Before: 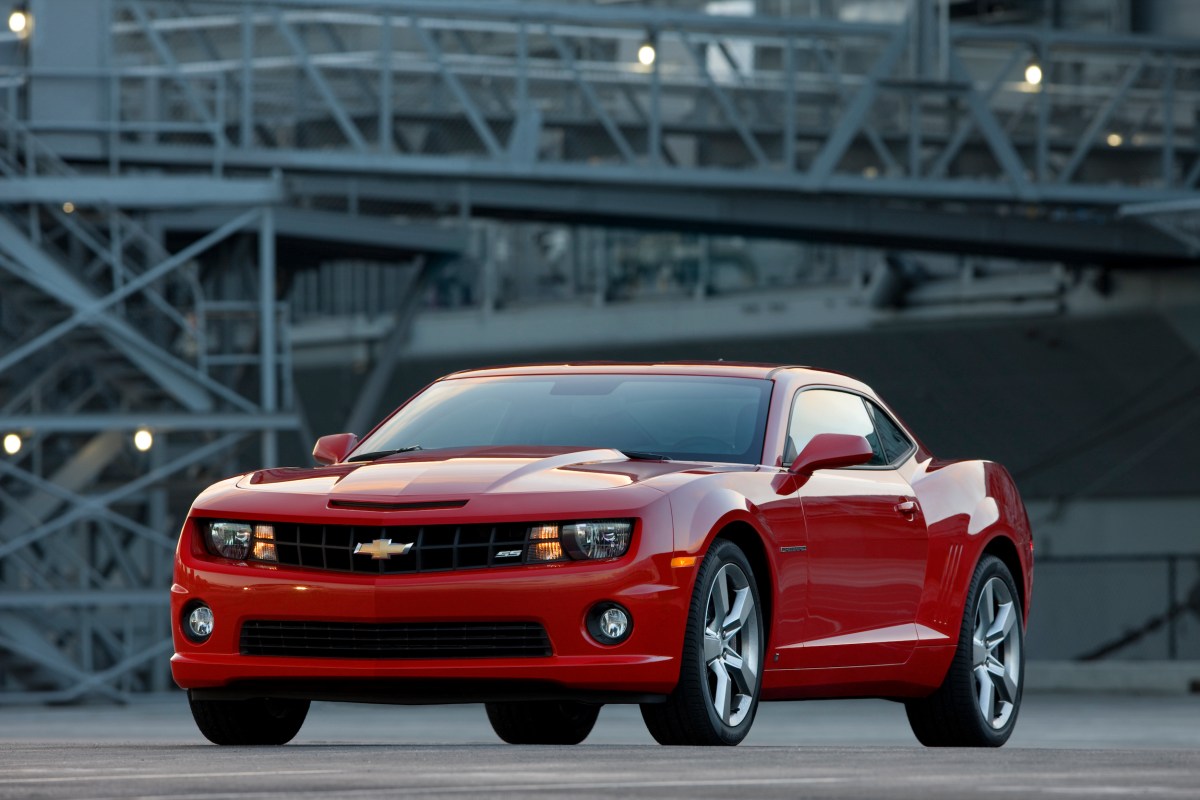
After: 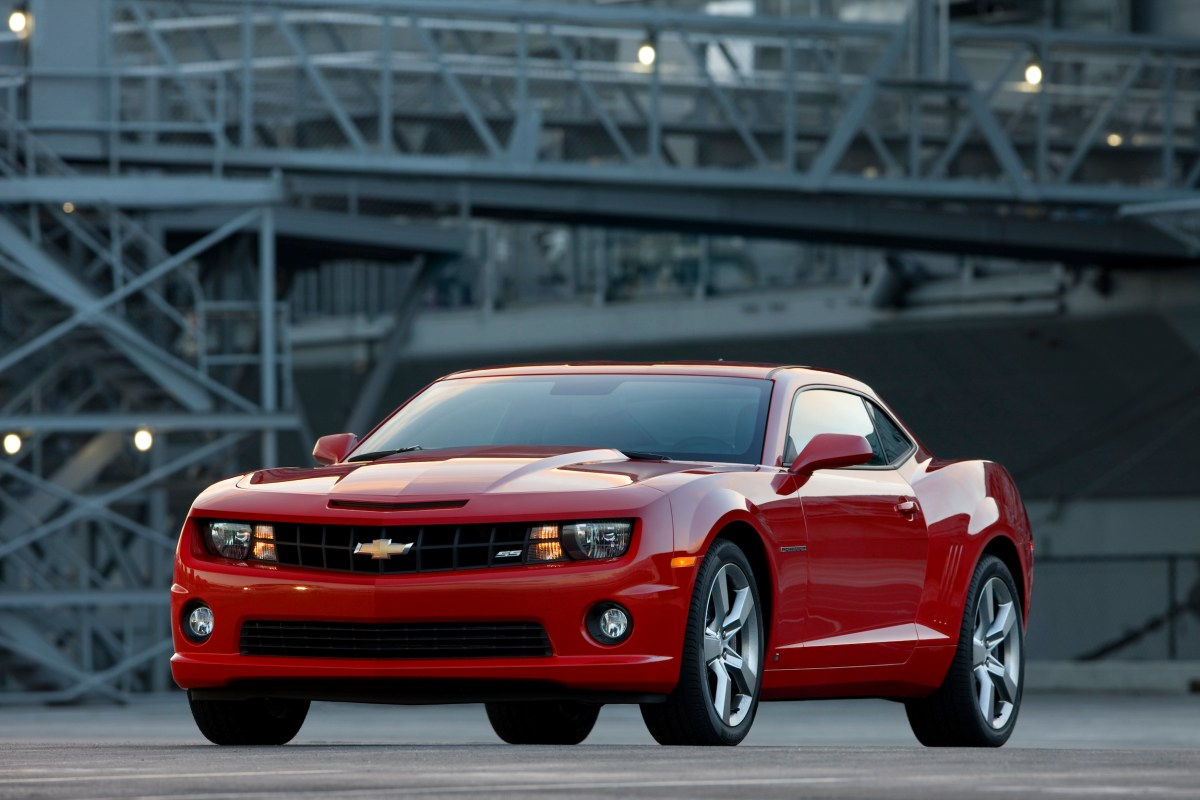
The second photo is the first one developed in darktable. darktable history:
contrast brightness saturation: contrast 0.072
